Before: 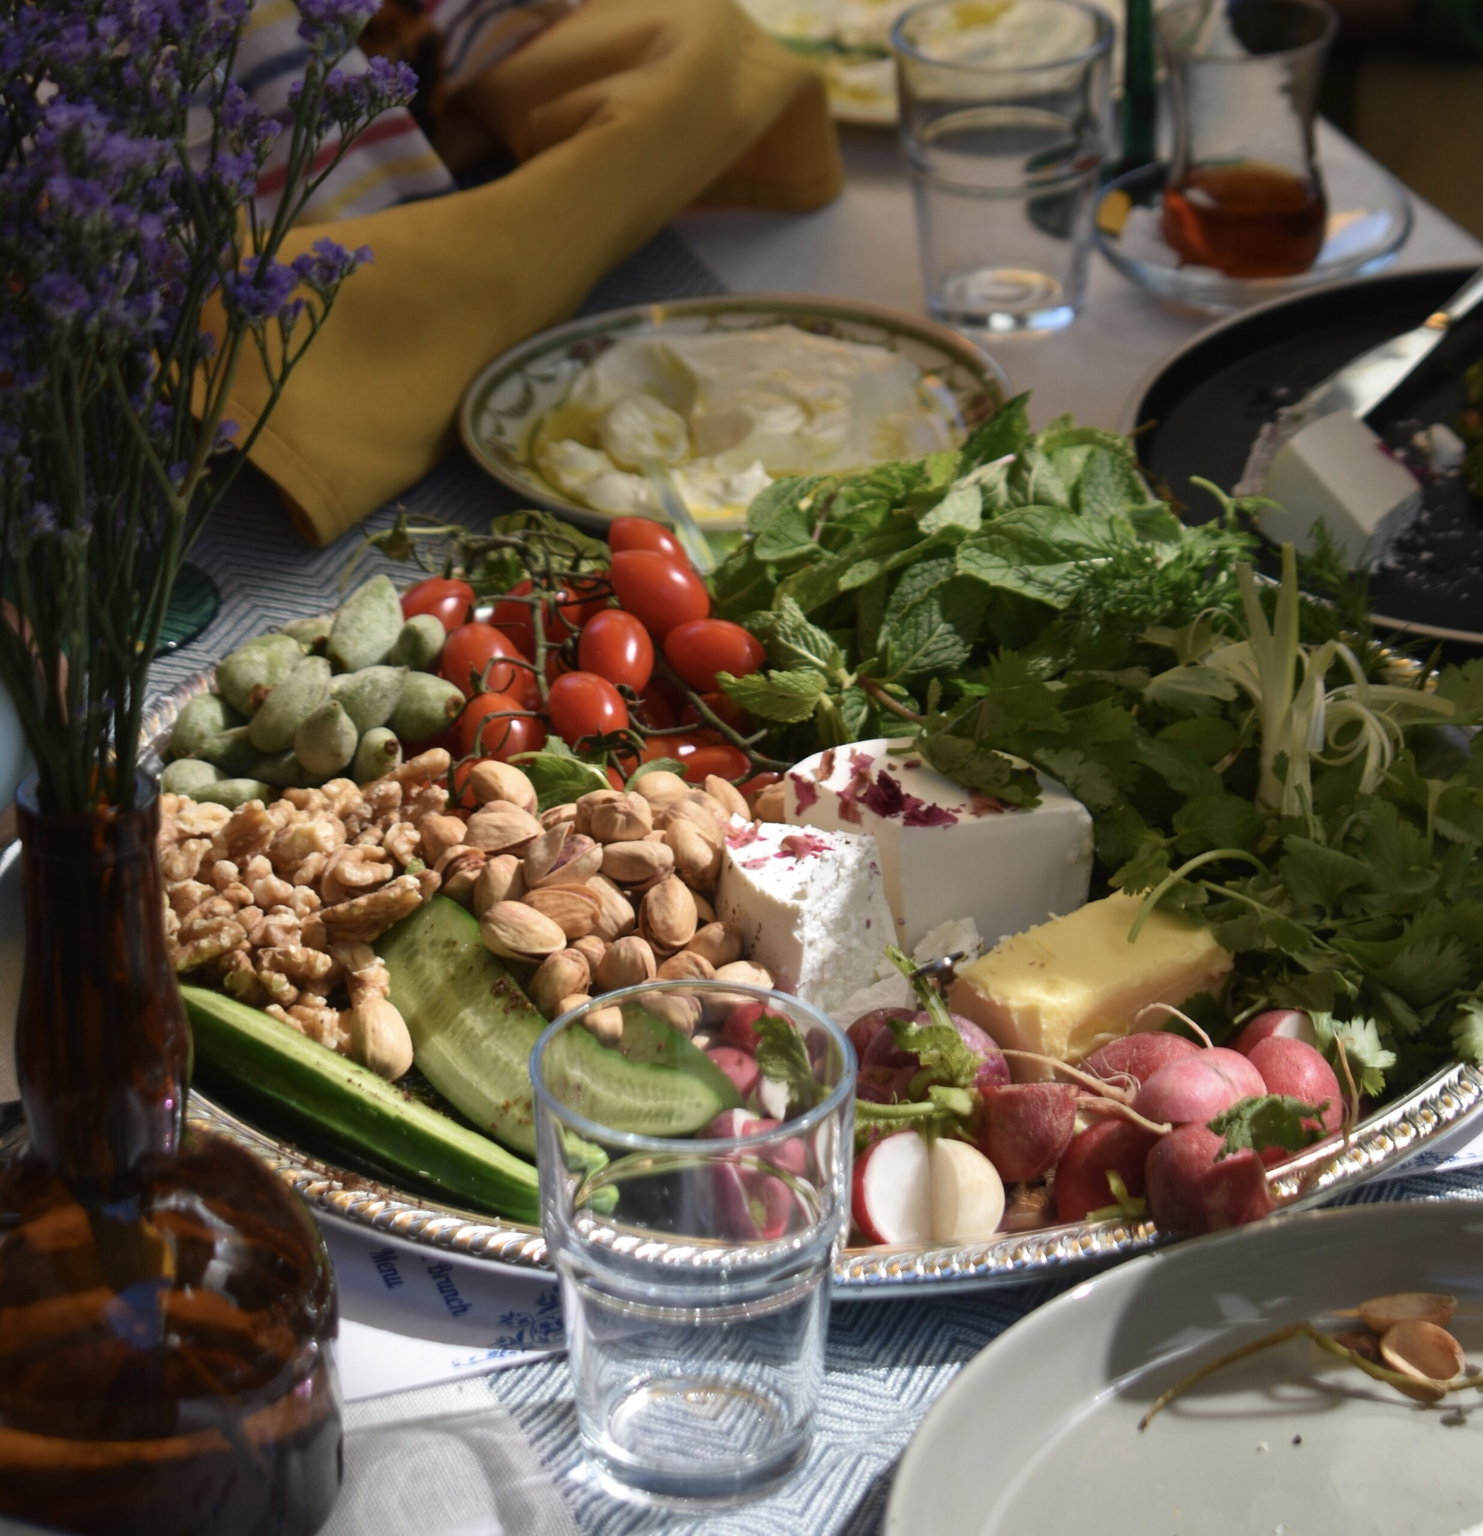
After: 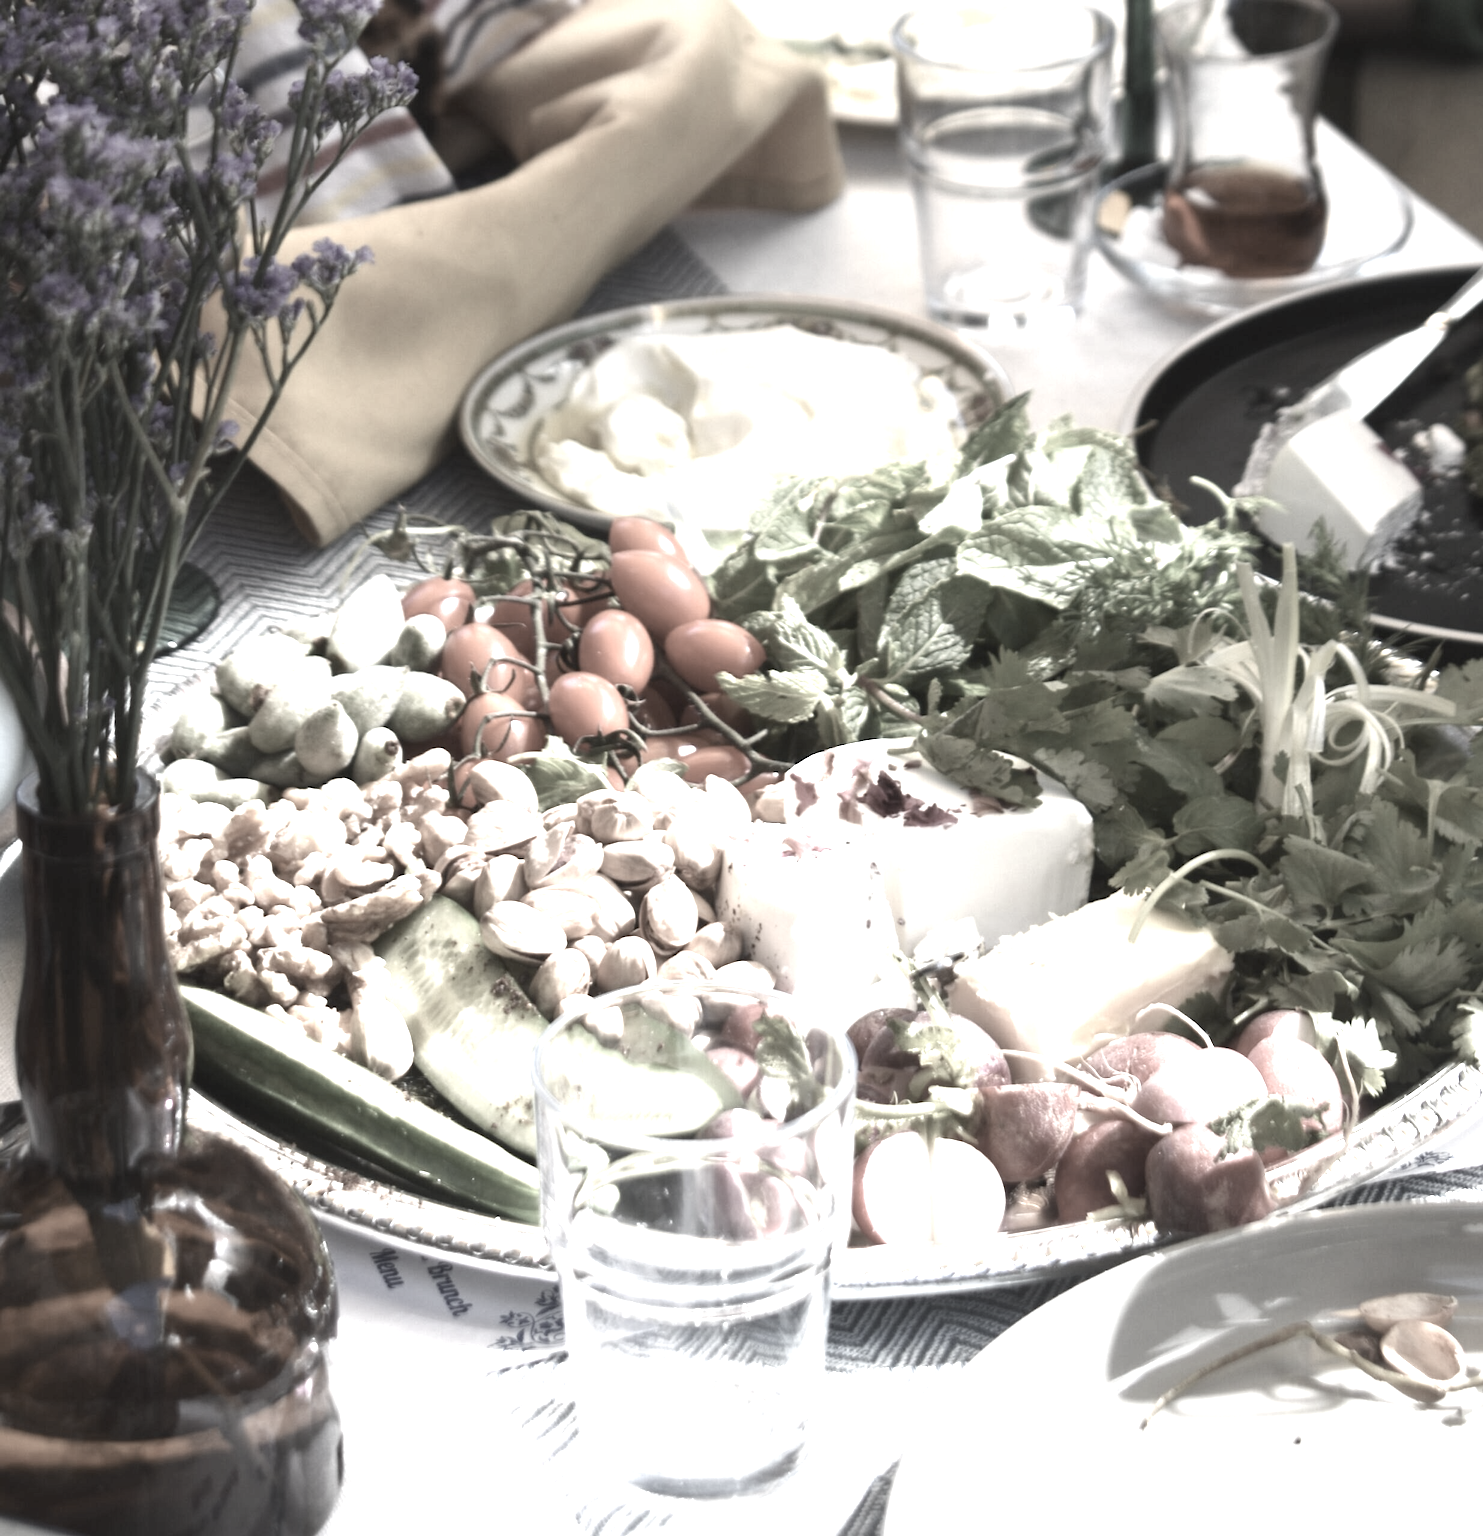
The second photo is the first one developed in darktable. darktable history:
exposure: exposure 2.261 EV, compensate exposure bias true, compensate highlight preservation false
contrast brightness saturation: contrast 0.058, brightness -0.011, saturation -0.228
color correction: highlights b* -0.03, saturation 0.256
